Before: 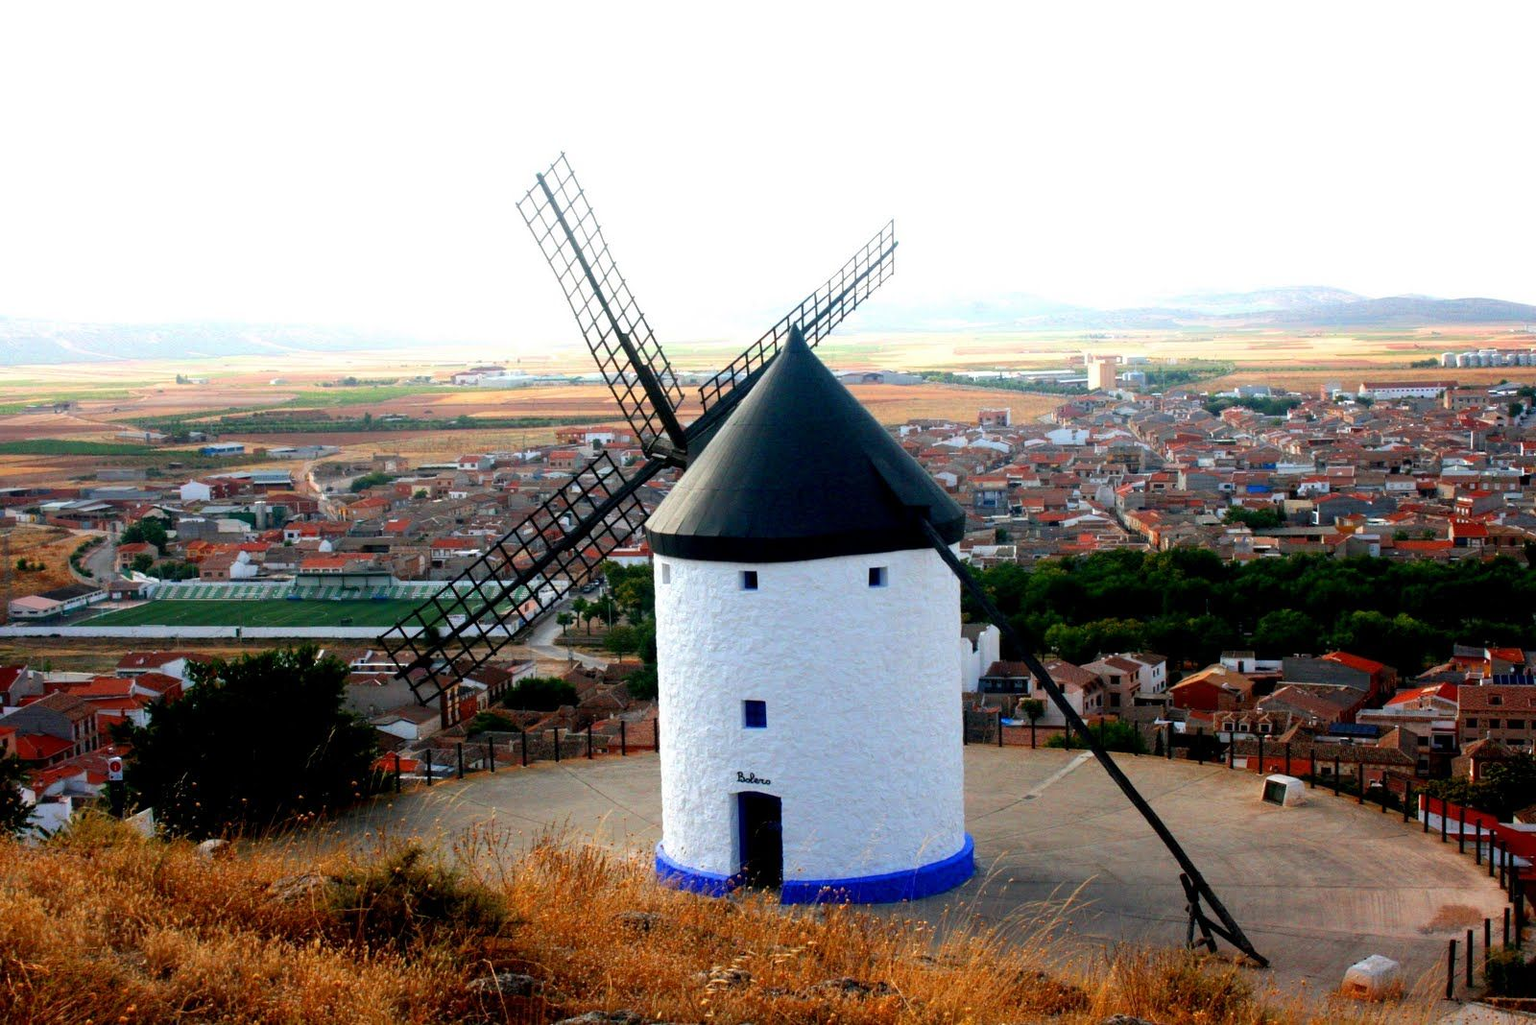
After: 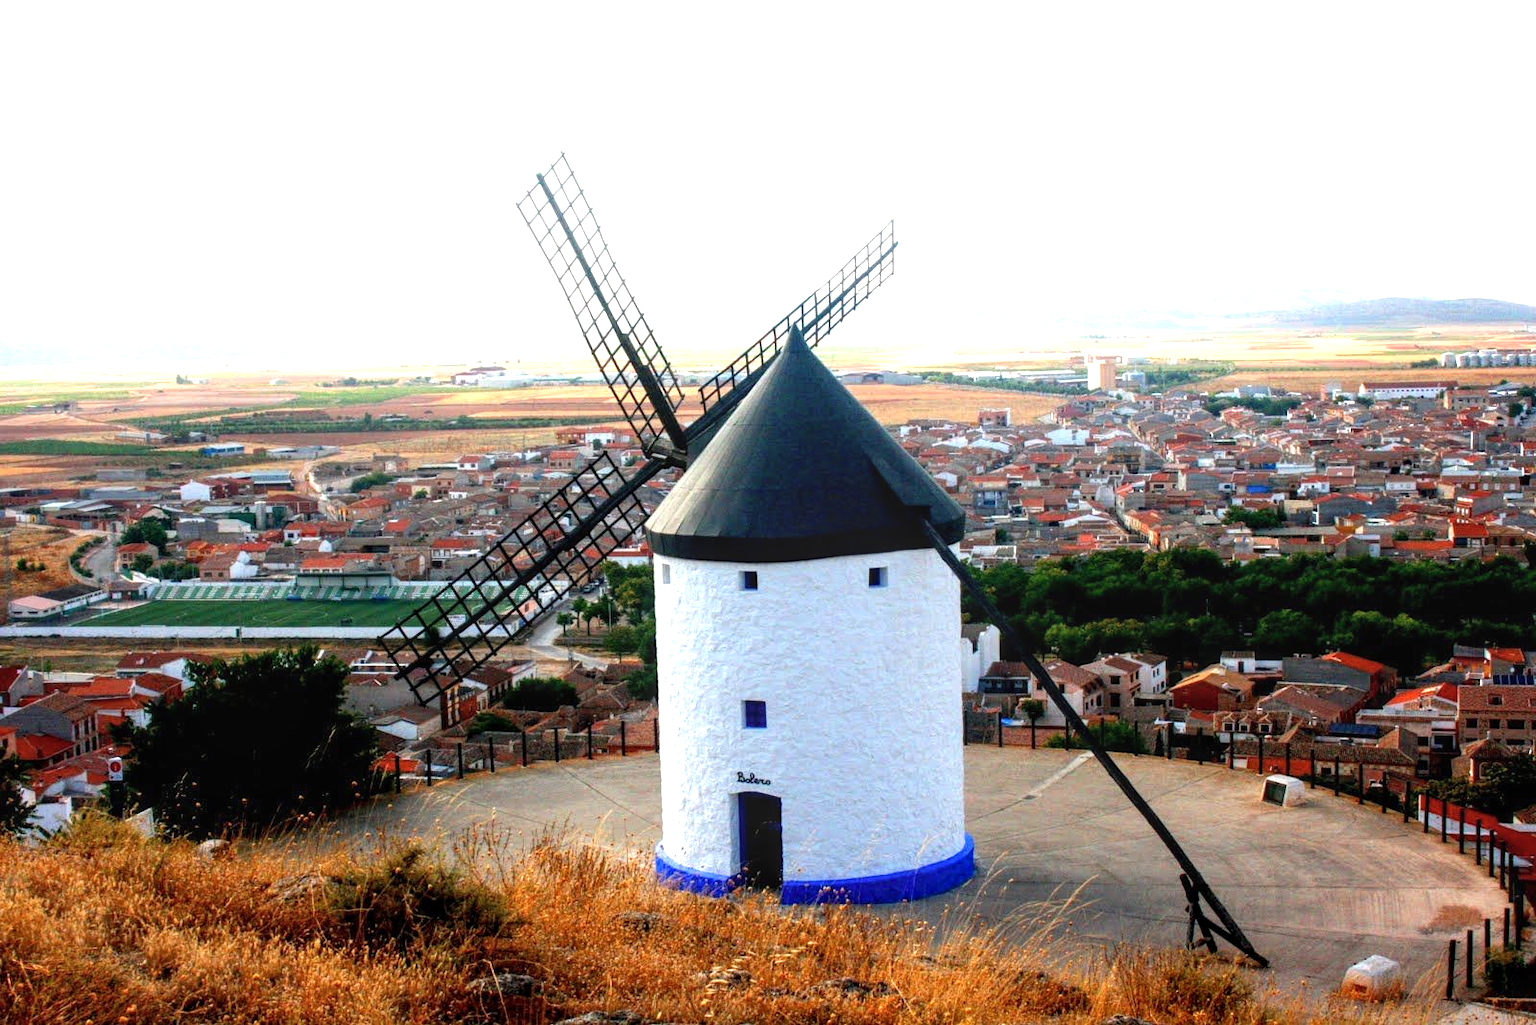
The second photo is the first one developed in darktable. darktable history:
local contrast: on, module defaults
exposure: black level correction 0, exposure 0.499 EV, compensate exposure bias true, compensate highlight preservation false
